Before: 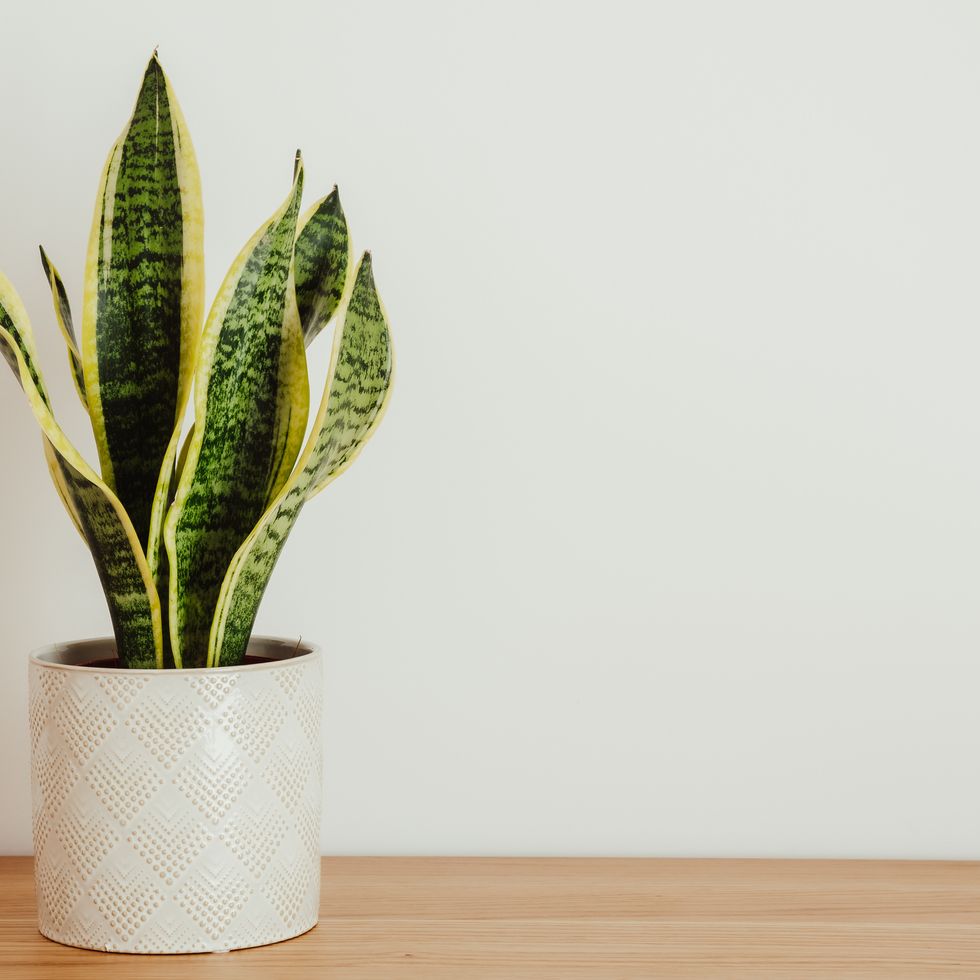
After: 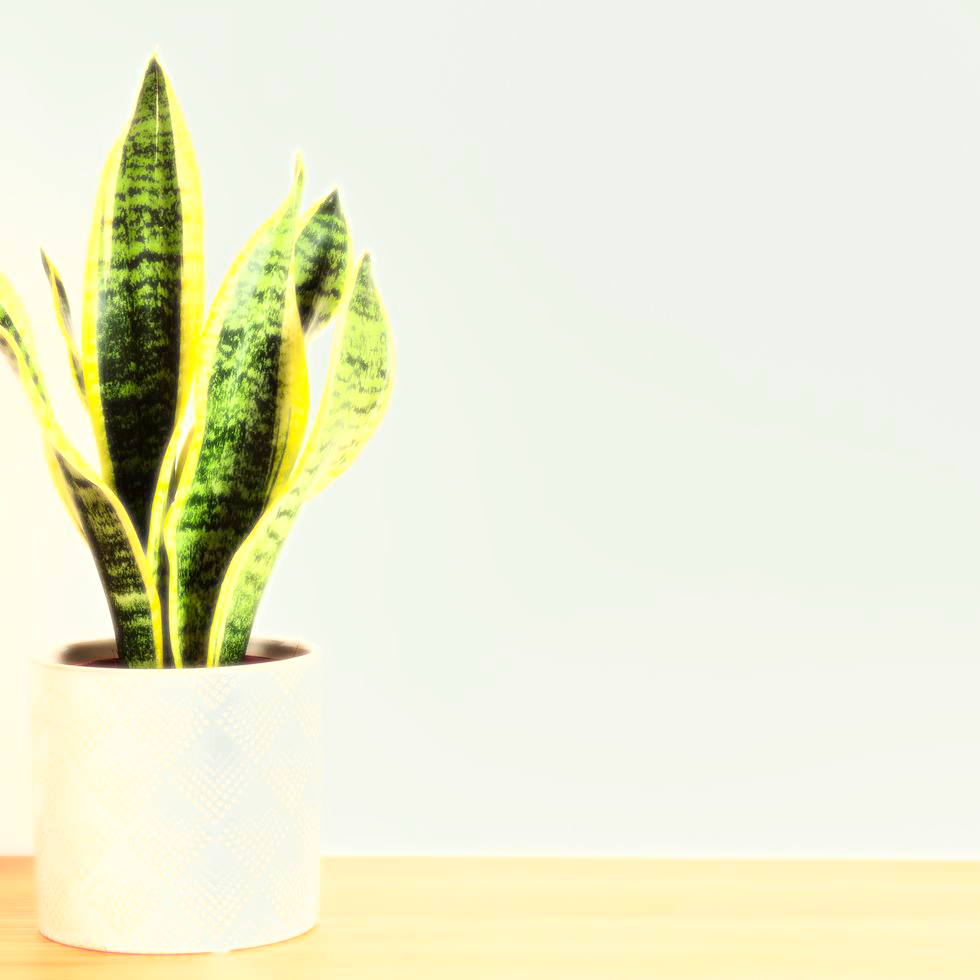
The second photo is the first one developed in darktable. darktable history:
exposure: black level correction 0.001, exposure 1 EV, compensate highlight preservation false
contrast brightness saturation: saturation 0.18
bloom: size 0%, threshold 54.82%, strength 8.31%
